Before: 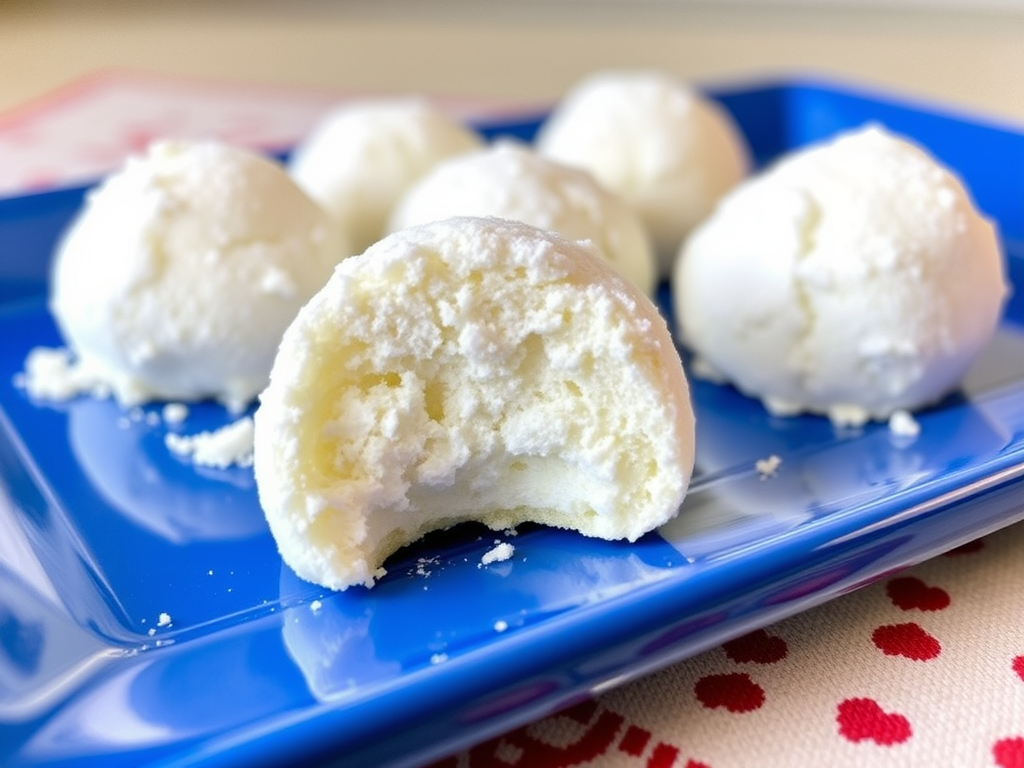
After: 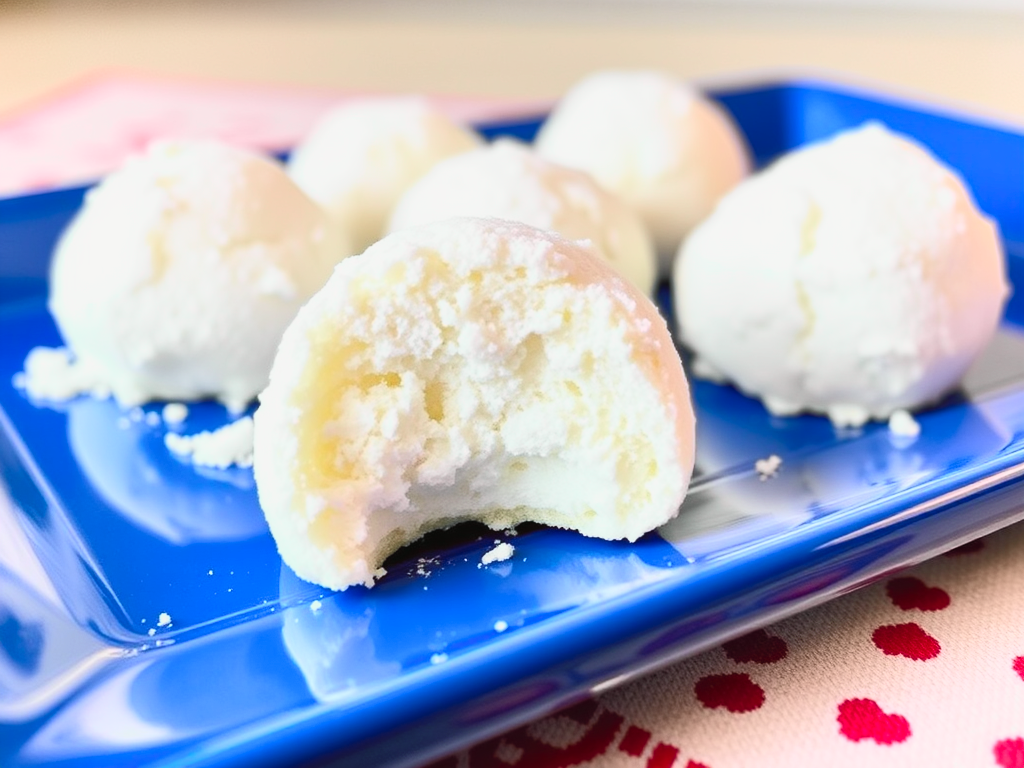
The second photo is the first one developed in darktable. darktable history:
tone curve: curves: ch0 [(0, 0.026) (0.172, 0.194) (0.398, 0.437) (0.469, 0.544) (0.612, 0.741) (0.845, 0.926) (1, 0.968)]; ch1 [(0, 0) (0.437, 0.453) (0.472, 0.467) (0.502, 0.502) (0.531, 0.546) (0.574, 0.583) (0.617, 0.64) (0.699, 0.749) (0.859, 0.919) (1, 1)]; ch2 [(0, 0) (0.33, 0.301) (0.421, 0.443) (0.476, 0.502) (0.511, 0.504) (0.553, 0.553) (0.595, 0.586) (0.664, 0.664) (1, 1)], color space Lab, independent channels, preserve colors none
